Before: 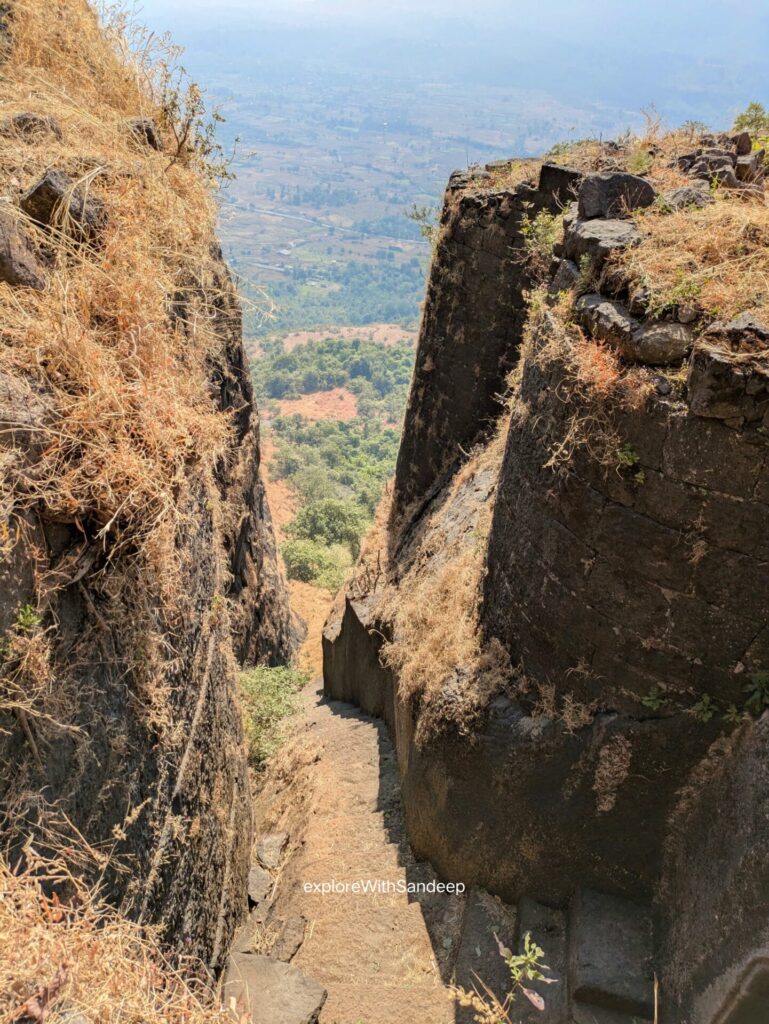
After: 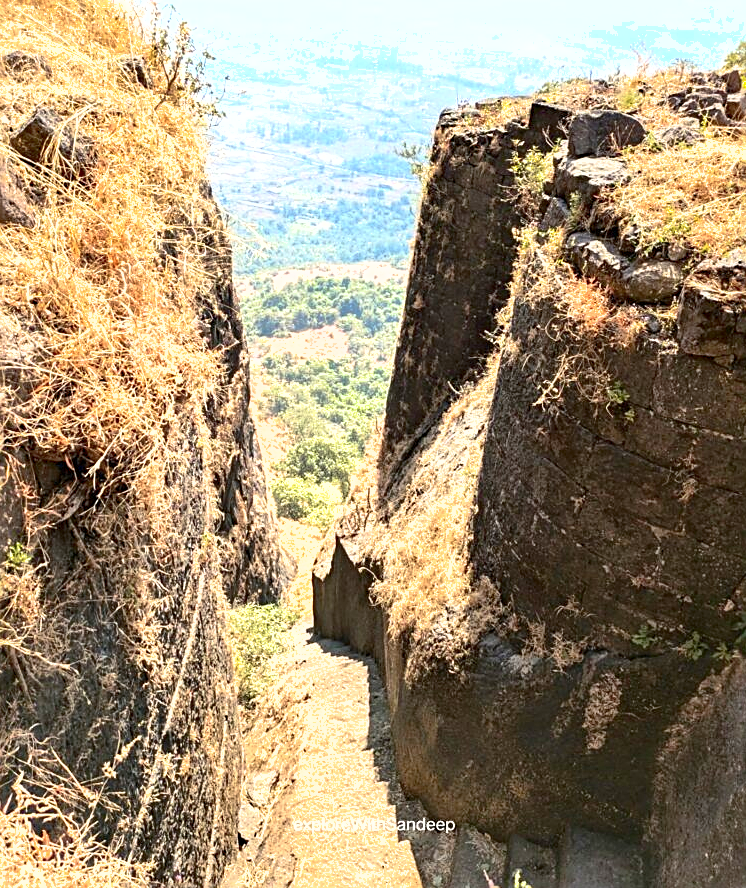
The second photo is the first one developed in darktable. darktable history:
sharpen: on, module defaults
crop: left 1.317%, top 6.108%, right 1.559%, bottom 7.11%
shadows and highlights: on, module defaults
contrast brightness saturation: contrast 0.272
exposure: exposure 1 EV, compensate highlight preservation false
